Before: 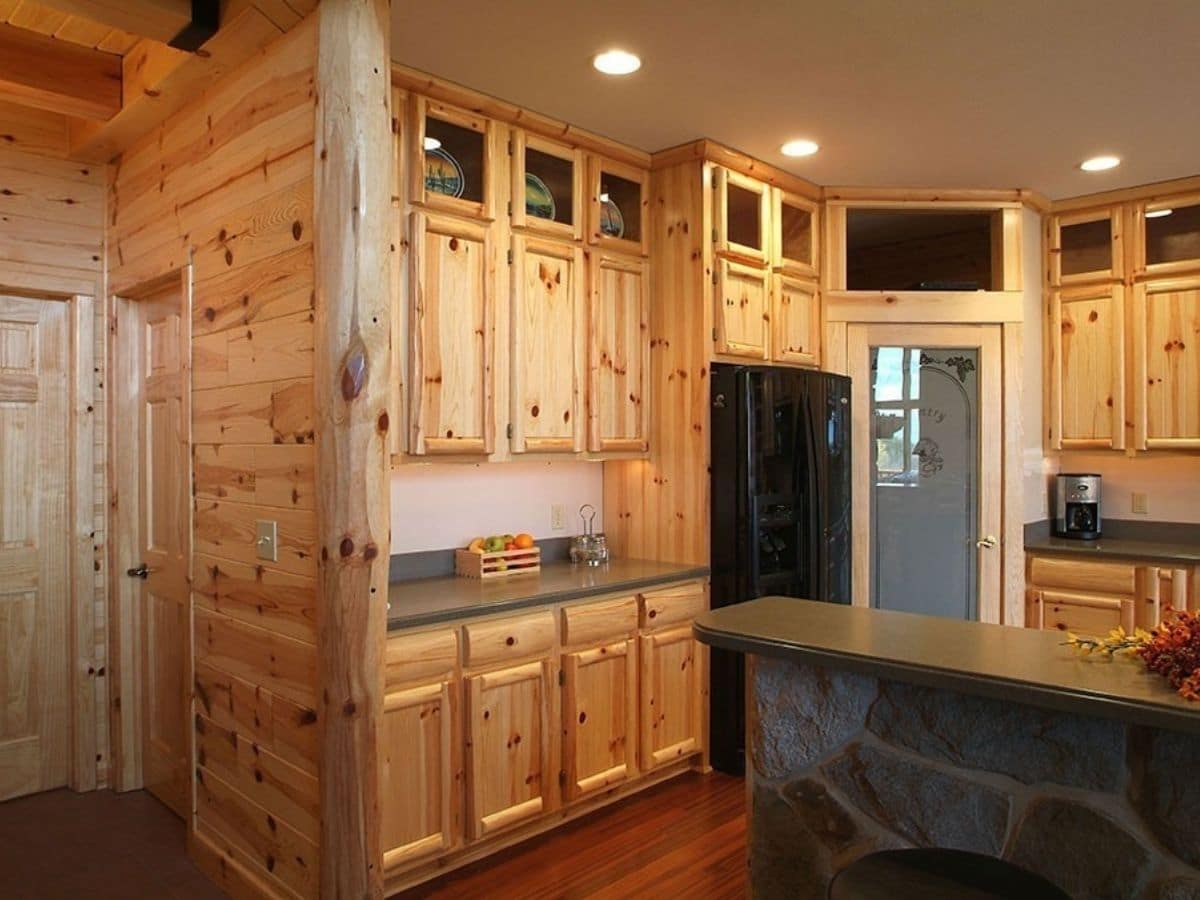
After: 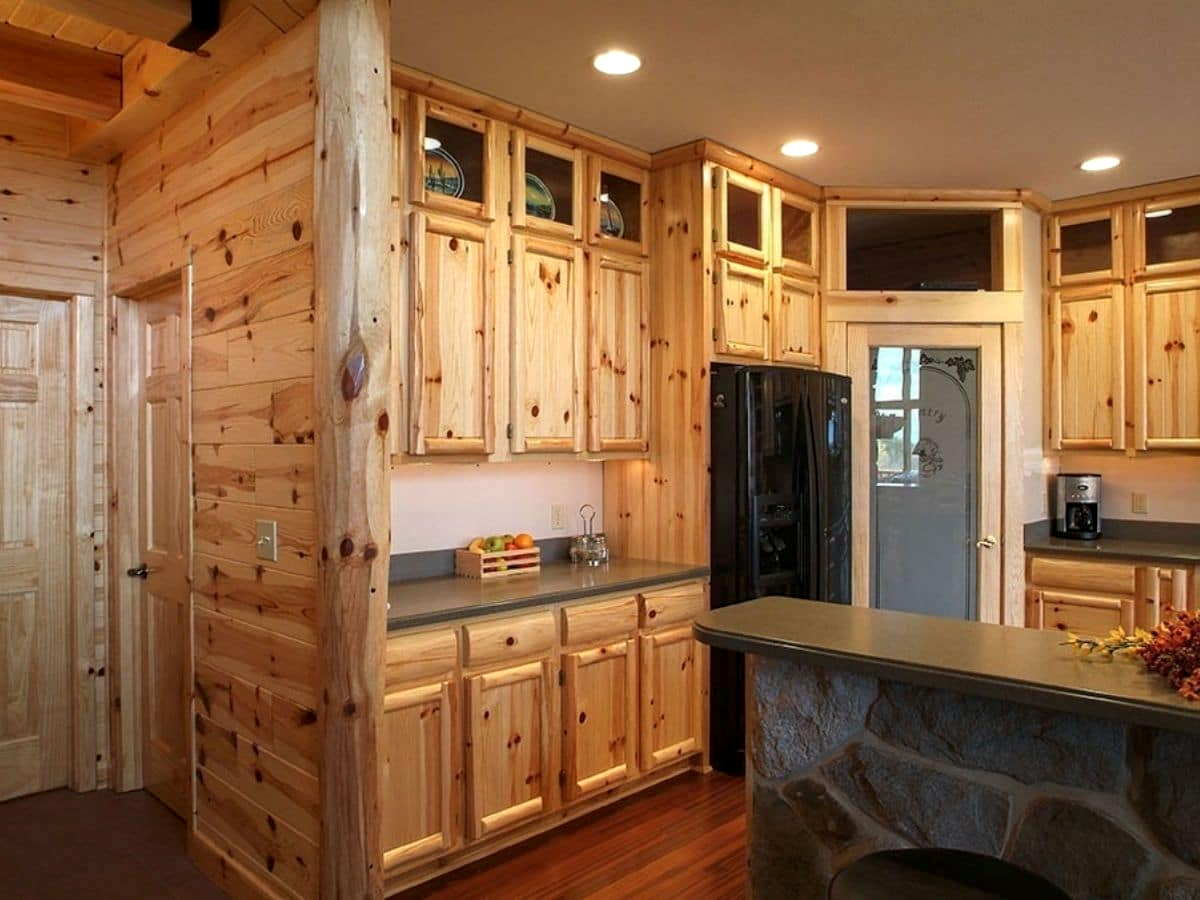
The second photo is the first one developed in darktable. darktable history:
contrast equalizer: octaves 7, y [[0.524 ×6], [0.512 ×6], [0.379 ×6], [0 ×6], [0 ×6]], mix 0.148
local contrast: on, module defaults
